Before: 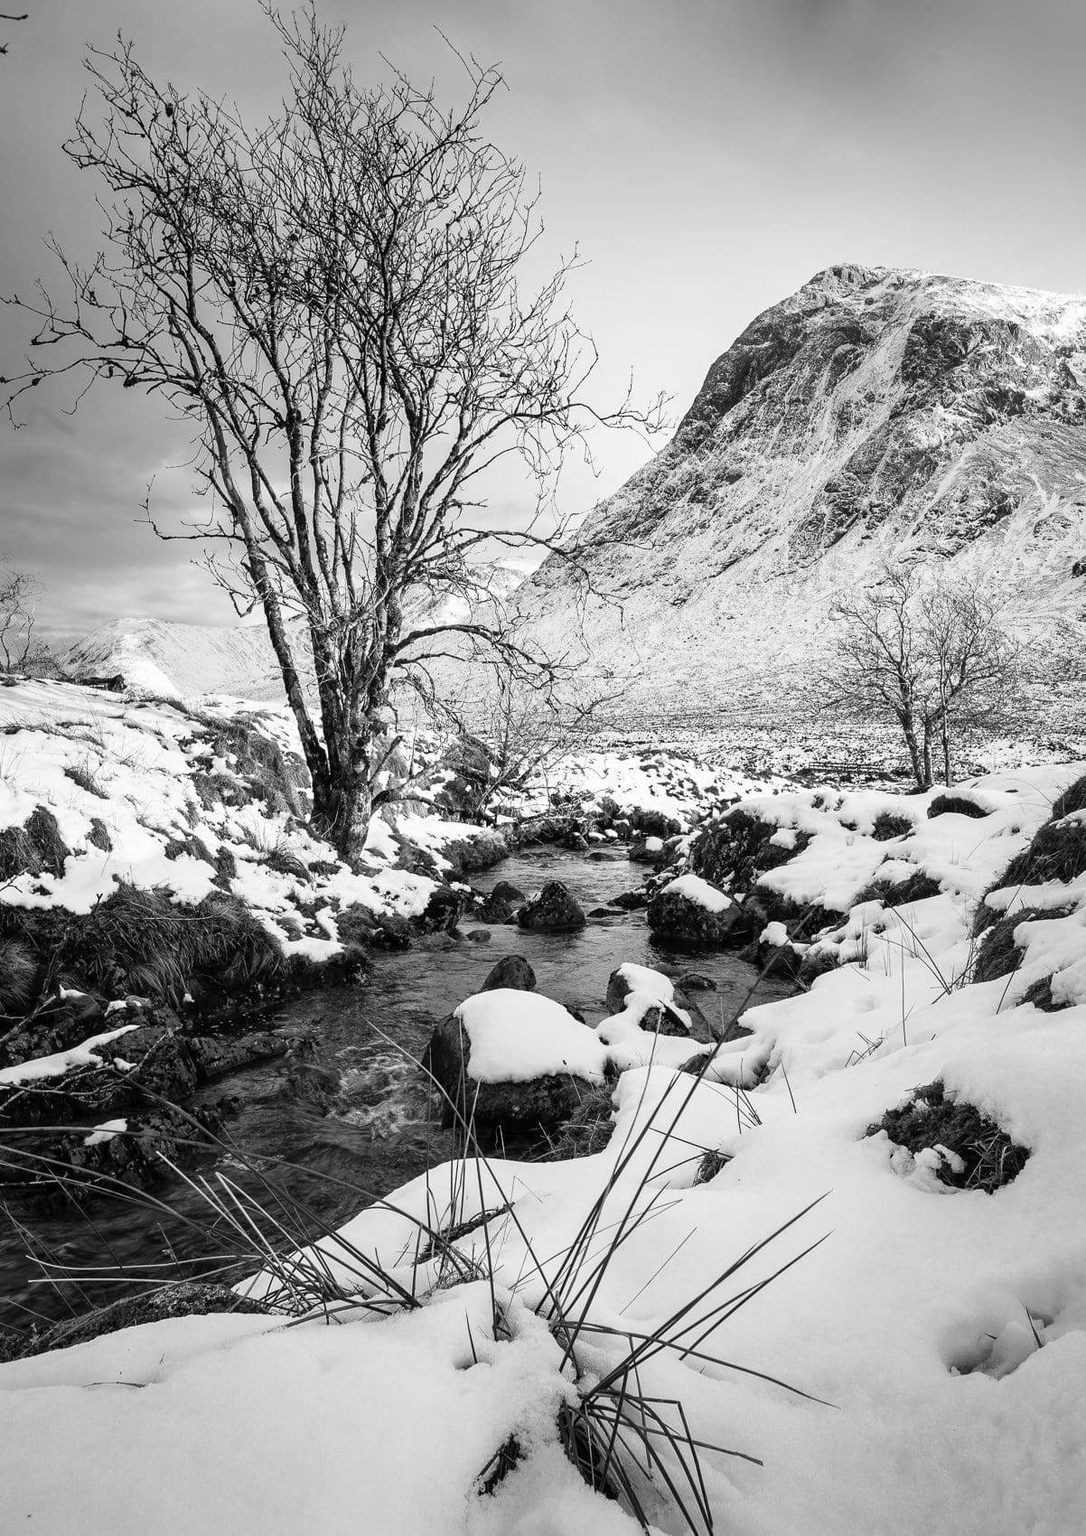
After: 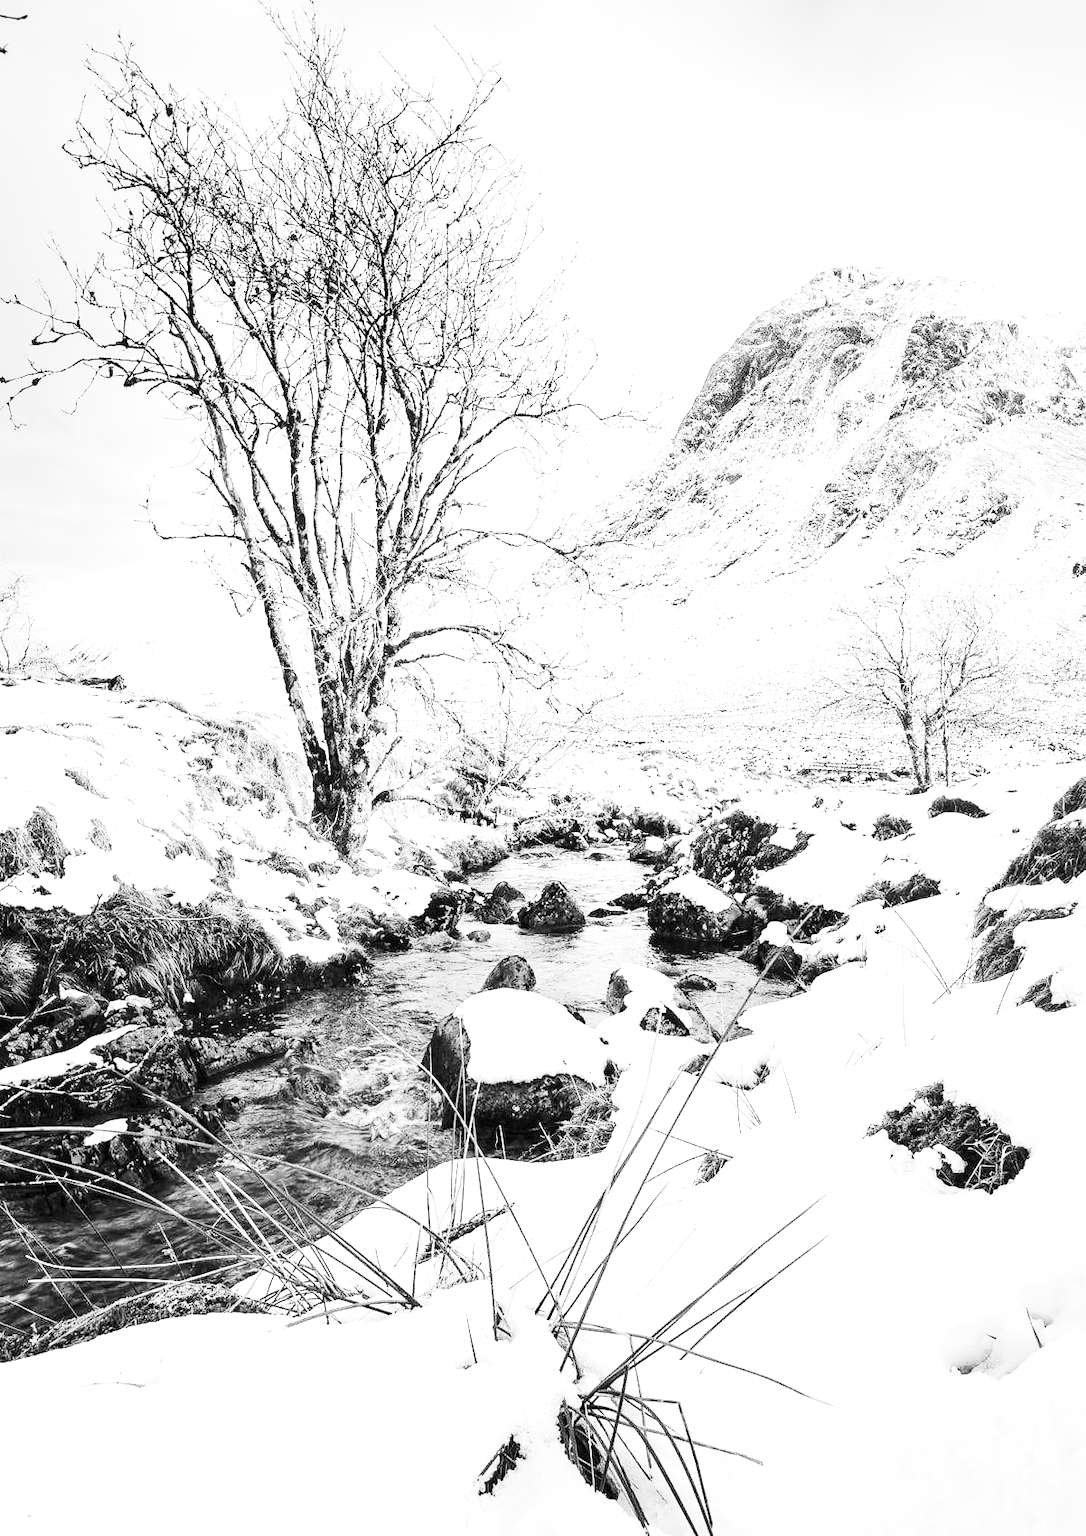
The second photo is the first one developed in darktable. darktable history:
exposure: black level correction 0, exposure 1.2 EV, compensate highlight preservation false
shadows and highlights: shadows -30, highlights 30
tone curve: curves: ch0 [(0, 0) (0.003, 0.004) (0.011, 0.015) (0.025, 0.034) (0.044, 0.061) (0.069, 0.095) (0.1, 0.137) (0.136, 0.186) (0.177, 0.243) (0.224, 0.307) (0.277, 0.416) (0.335, 0.533) (0.399, 0.641) (0.468, 0.748) (0.543, 0.829) (0.623, 0.886) (0.709, 0.924) (0.801, 0.951) (0.898, 0.975) (1, 1)], preserve colors none
monochrome: a 2.21, b -1.33, size 2.2
